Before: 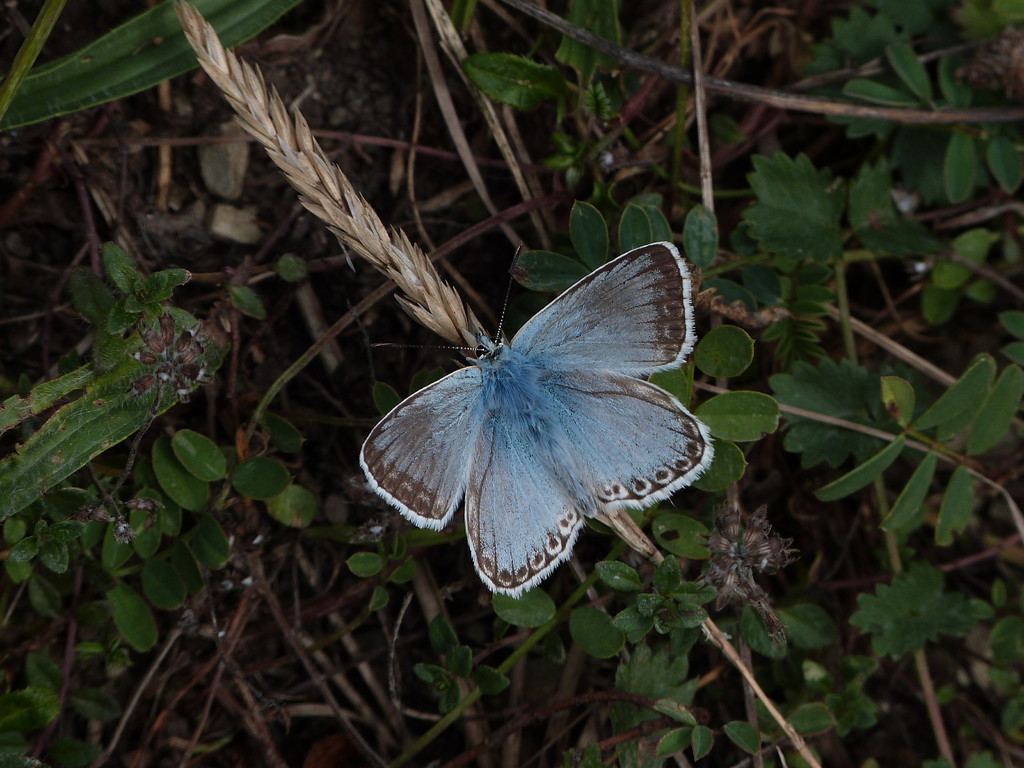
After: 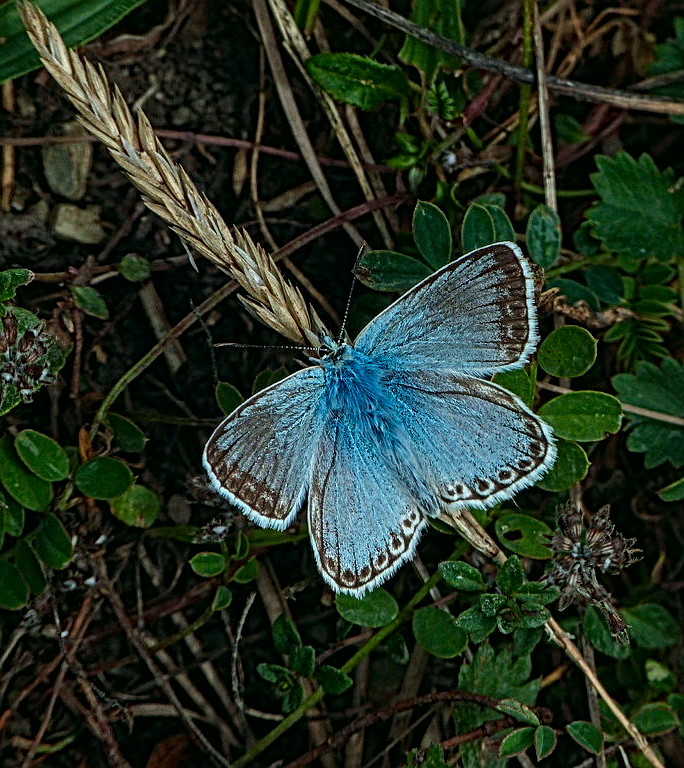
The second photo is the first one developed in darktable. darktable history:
local contrast: mode bilateral grid, contrast 19, coarseness 3, detail 298%, midtone range 0.2
crop: left 15.371%, right 17.769%
color correction: highlights a* -7.45, highlights b* 1.16, shadows a* -3.12, saturation 1.44
